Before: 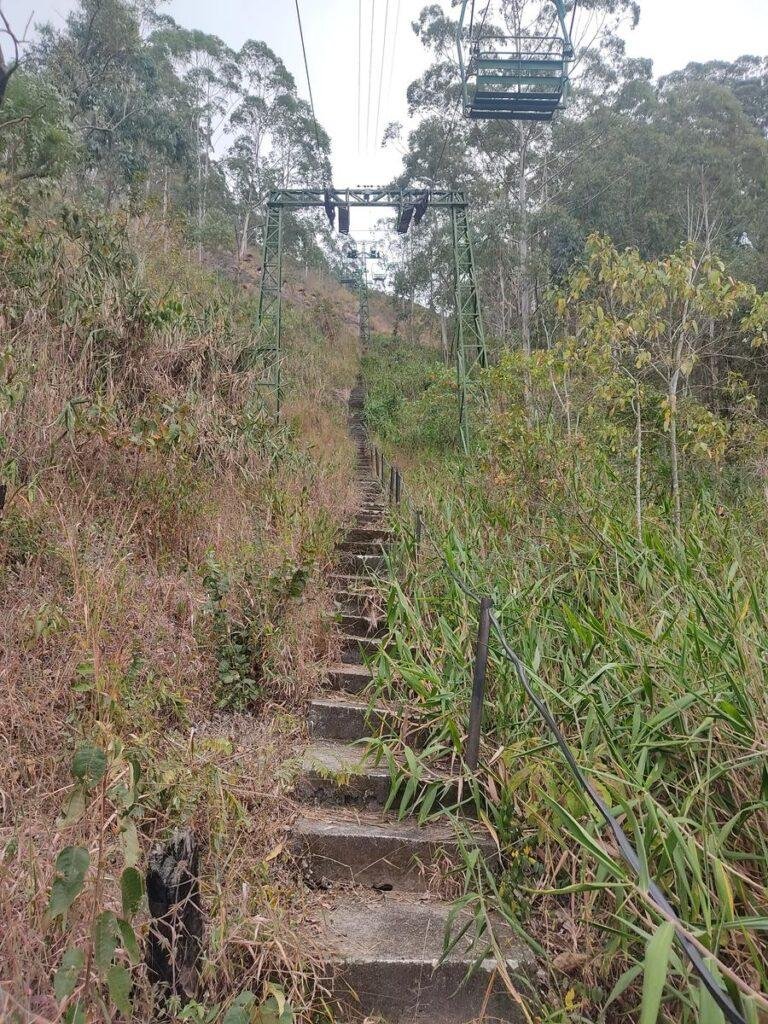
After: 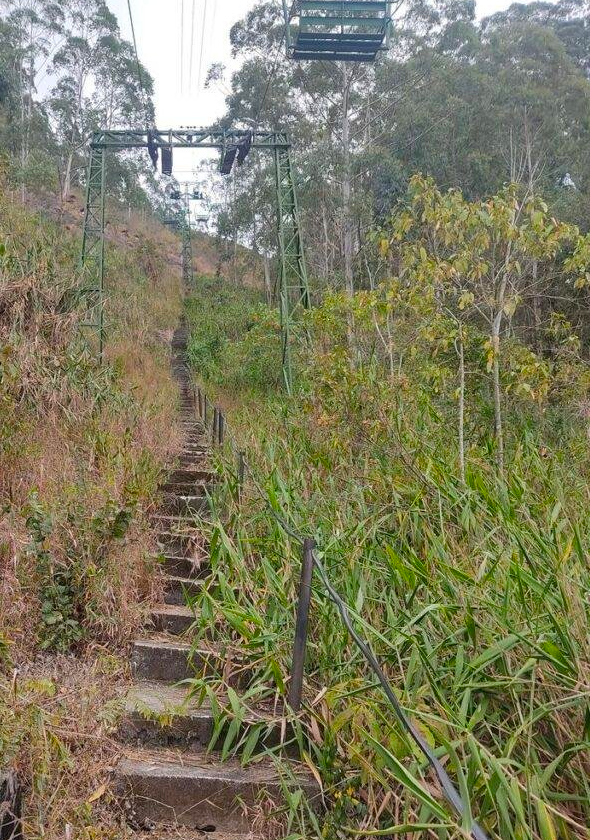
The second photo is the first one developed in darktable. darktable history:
crop: left 23.095%, top 5.827%, bottom 11.854%
color balance: output saturation 120%
